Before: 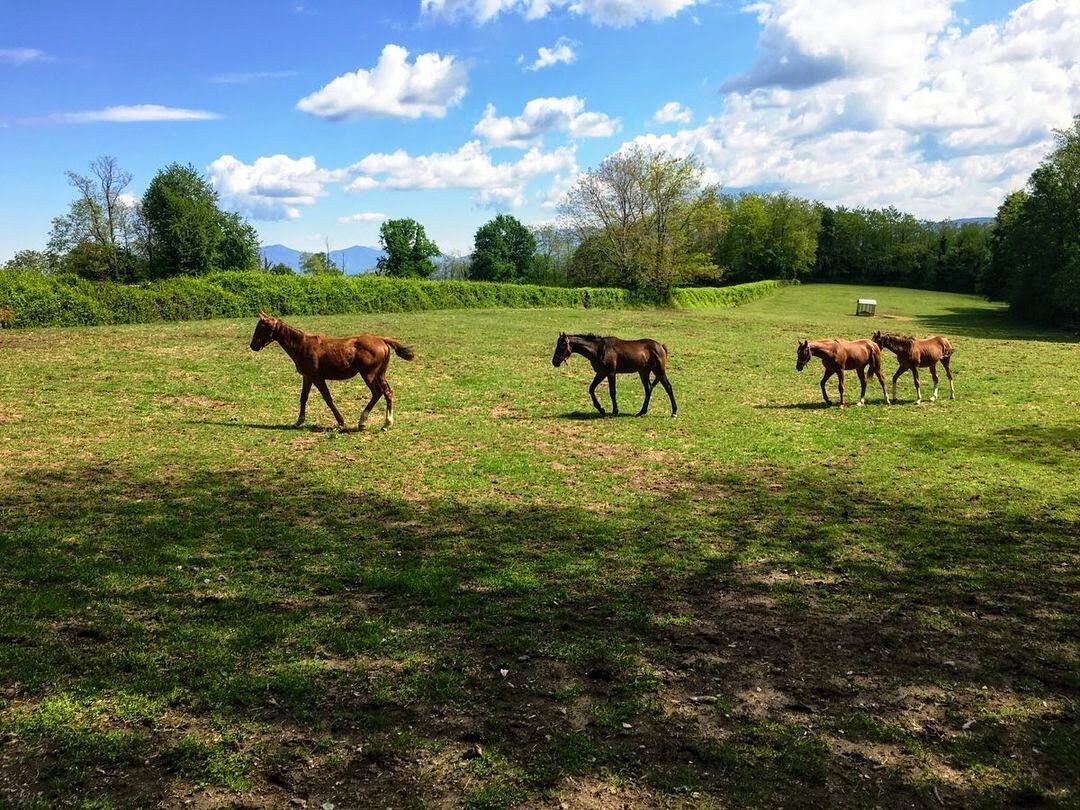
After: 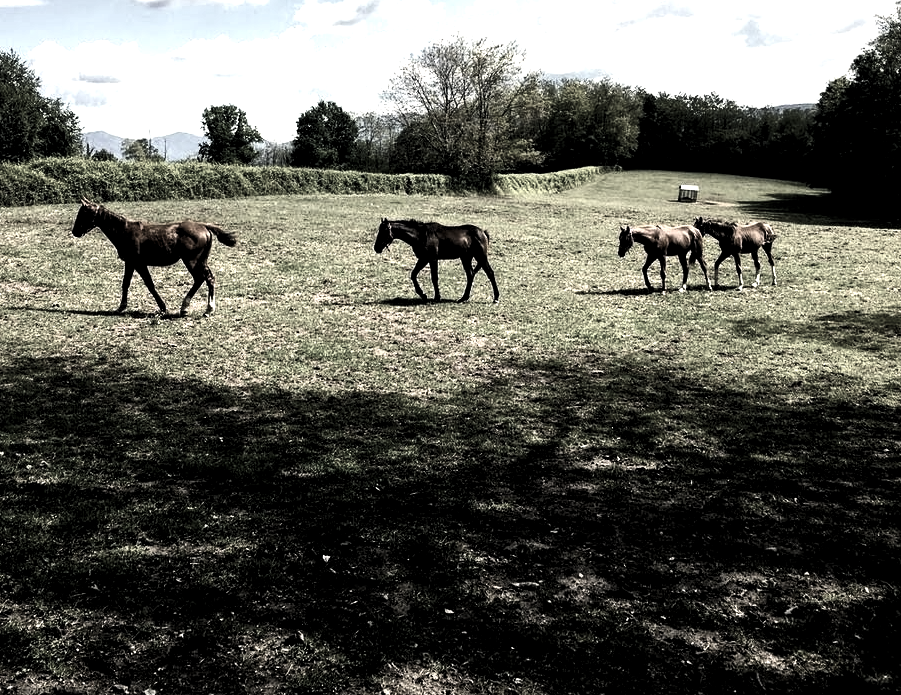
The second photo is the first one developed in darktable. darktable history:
color balance rgb: shadows lift › chroma 2.004%, shadows lift › hue 221.75°, highlights gain › chroma 2.976%, highlights gain › hue 75.98°, perceptual saturation grading › global saturation 8.278%, perceptual saturation grading › shadows 4.563%, perceptual brilliance grading › highlights 15.944%, perceptual brilliance grading › mid-tones 6.267%, perceptual brilliance grading › shadows -14.905%, global vibrance 14.328%
crop: left 16.517%, top 14.118%
contrast brightness saturation: contrast 0.185, brightness -0.102, saturation 0.208
levels: levels [0.062, 0.494, 0.925]
color correction: highlights b* 0.005, saturation 0.172
